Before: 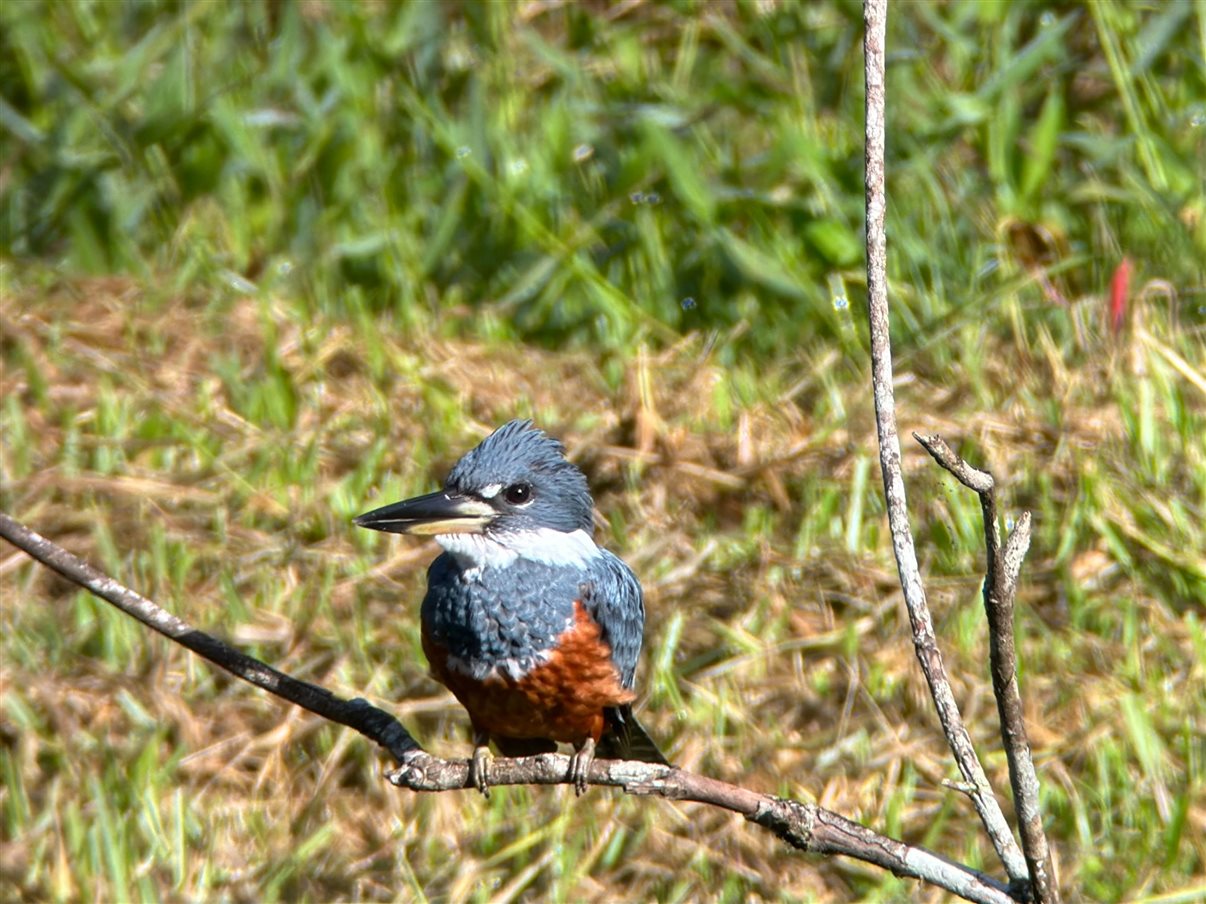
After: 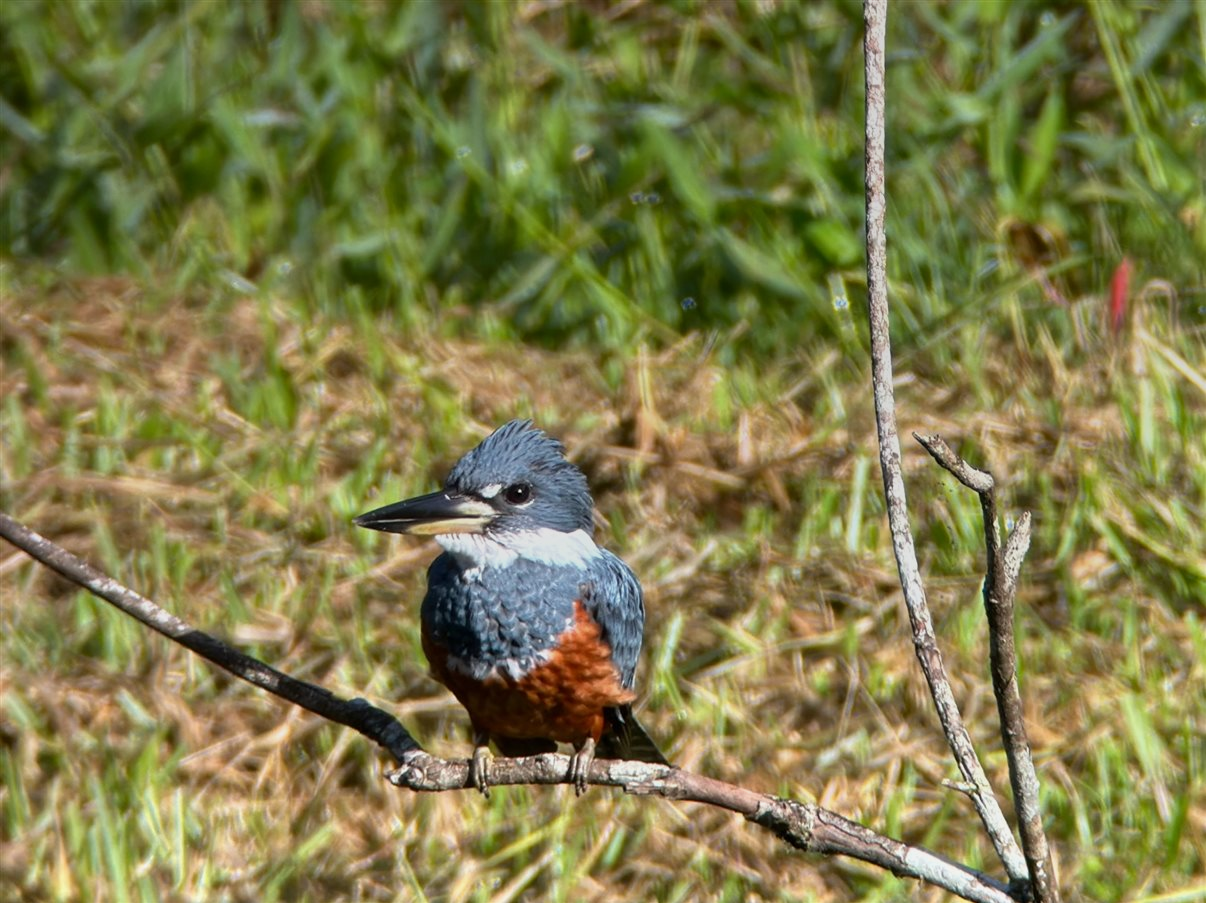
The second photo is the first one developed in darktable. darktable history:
graduated density: rotation 5.63°, offset 76.9
crop: bottom 0.071%
